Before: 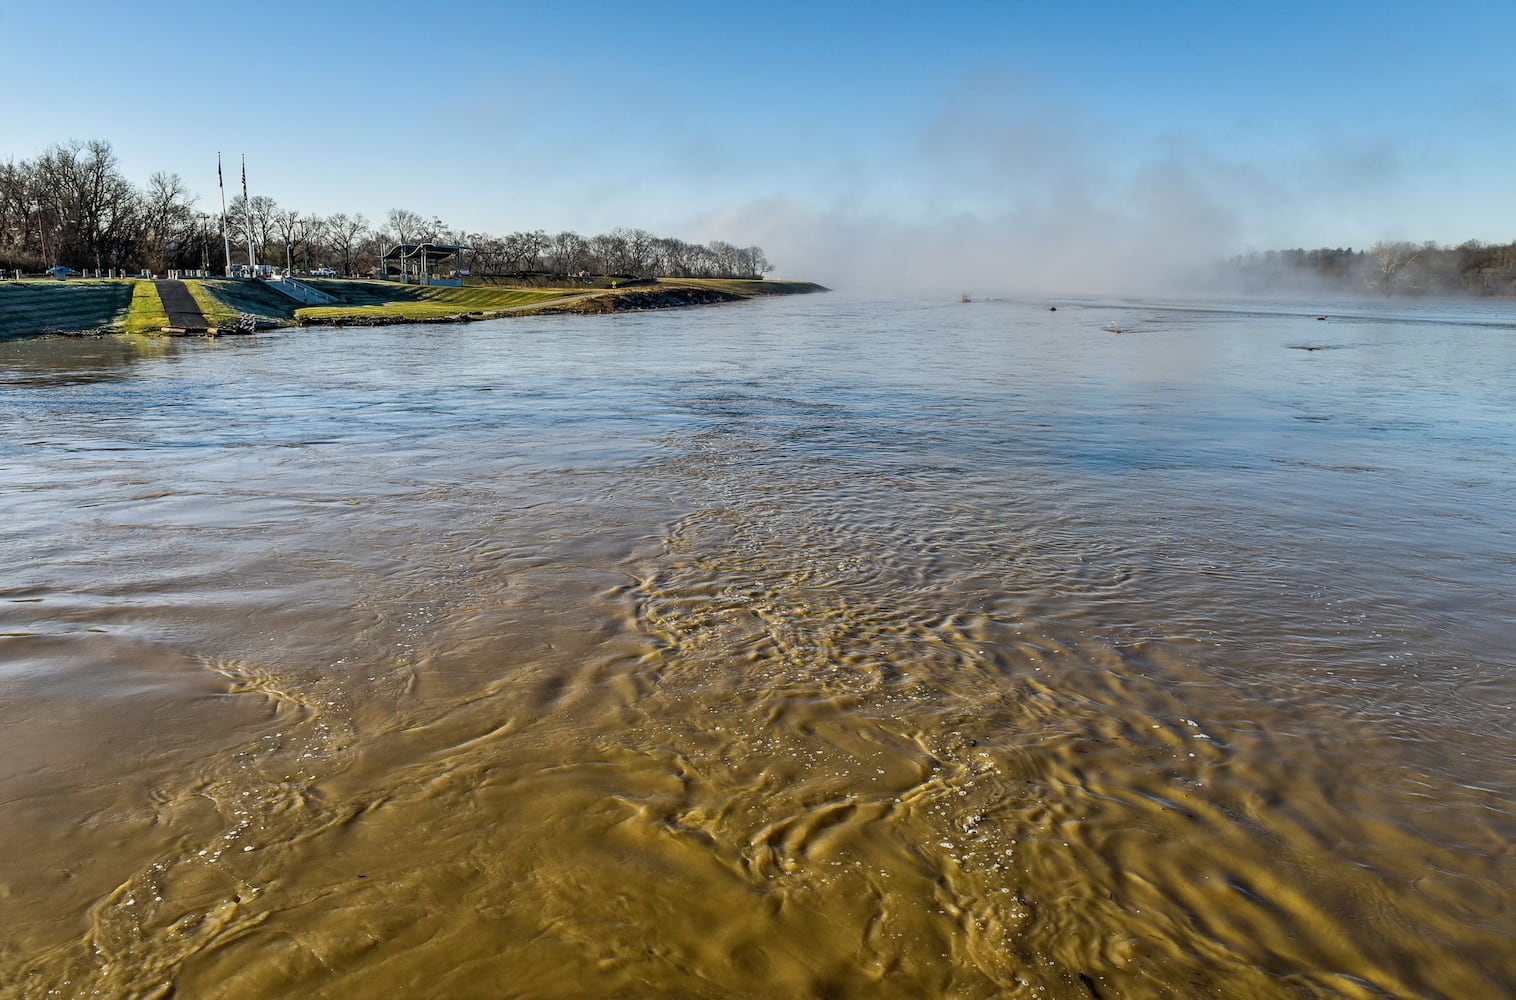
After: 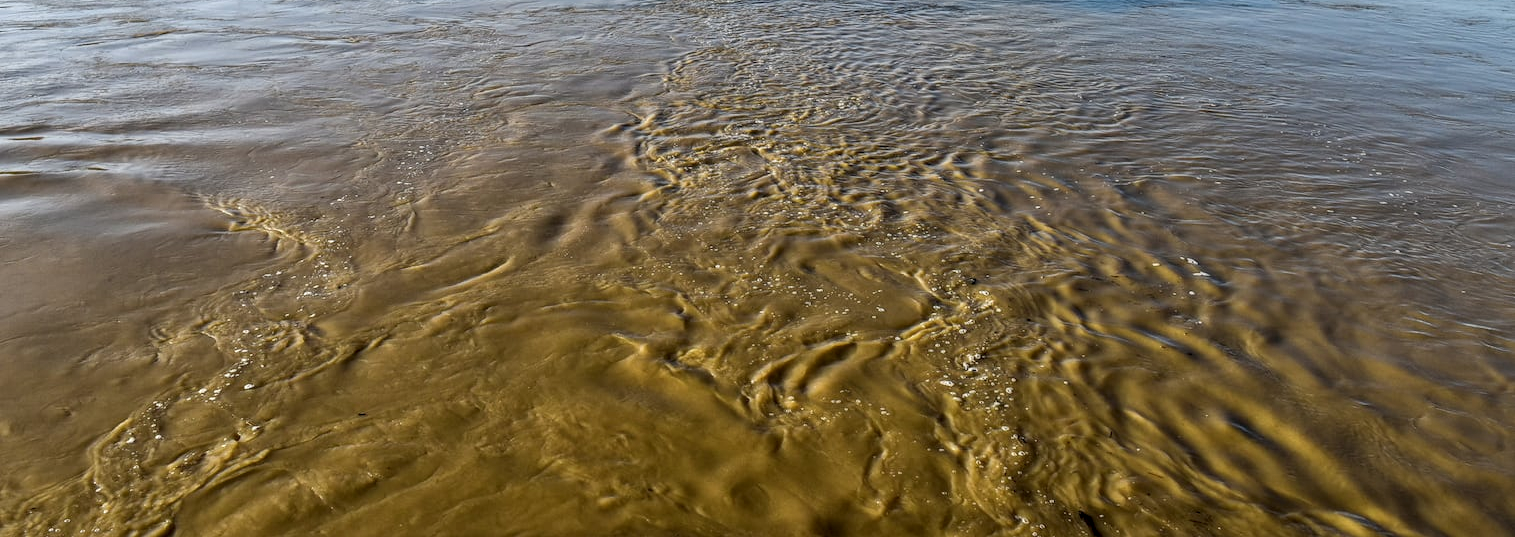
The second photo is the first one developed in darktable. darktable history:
crop and rotate: top 46.237%
local contrast: detail 130%
